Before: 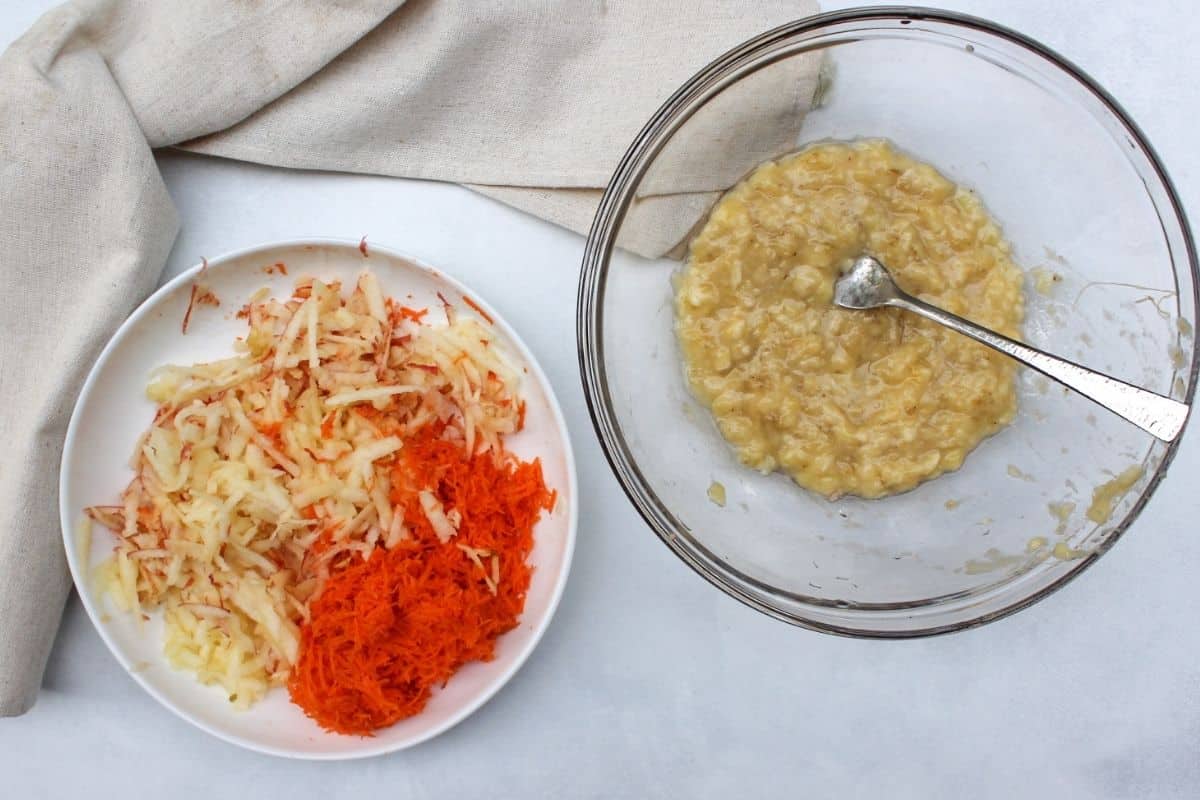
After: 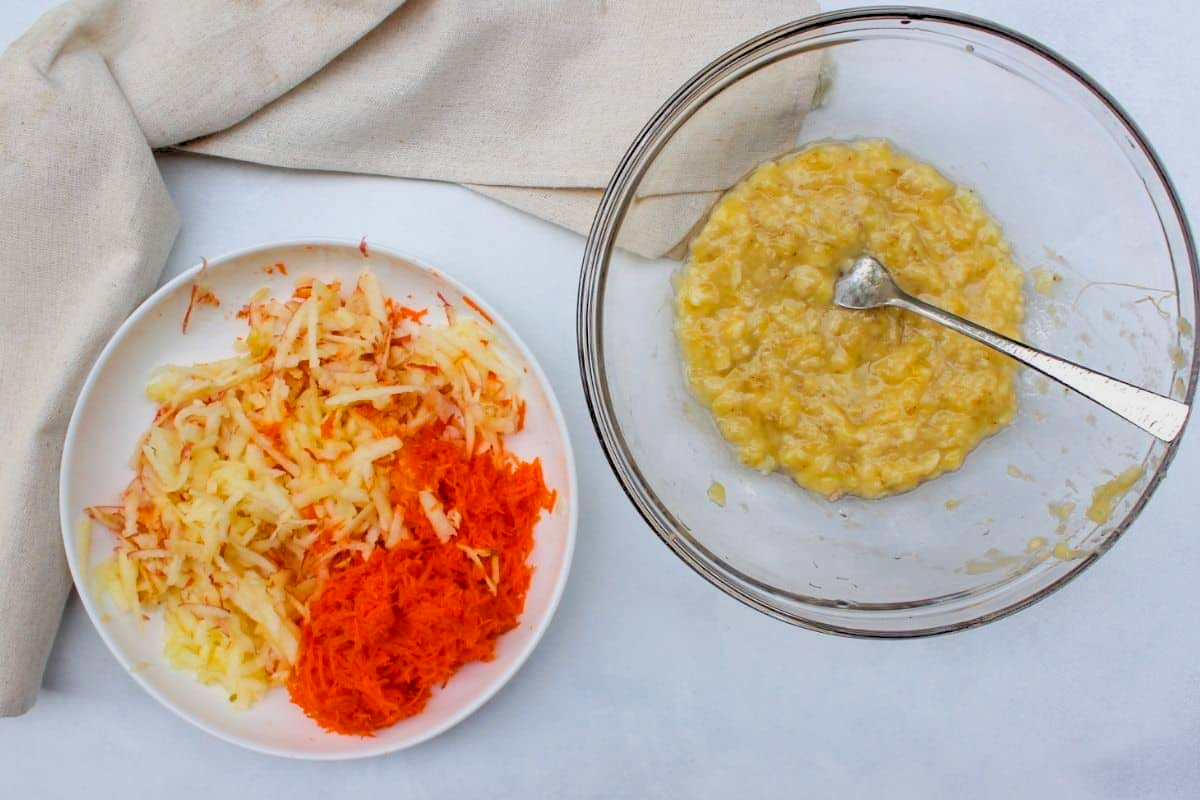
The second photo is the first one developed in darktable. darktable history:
rgb levels: preserve colors sum RGB, levels [[0.038, 0.433, 0.934], [0, 0.5, 1], [0, 0.5, 1]]
color balance rgb: perceptual saturation grading › global saturation 20%, global vibrance 20%
